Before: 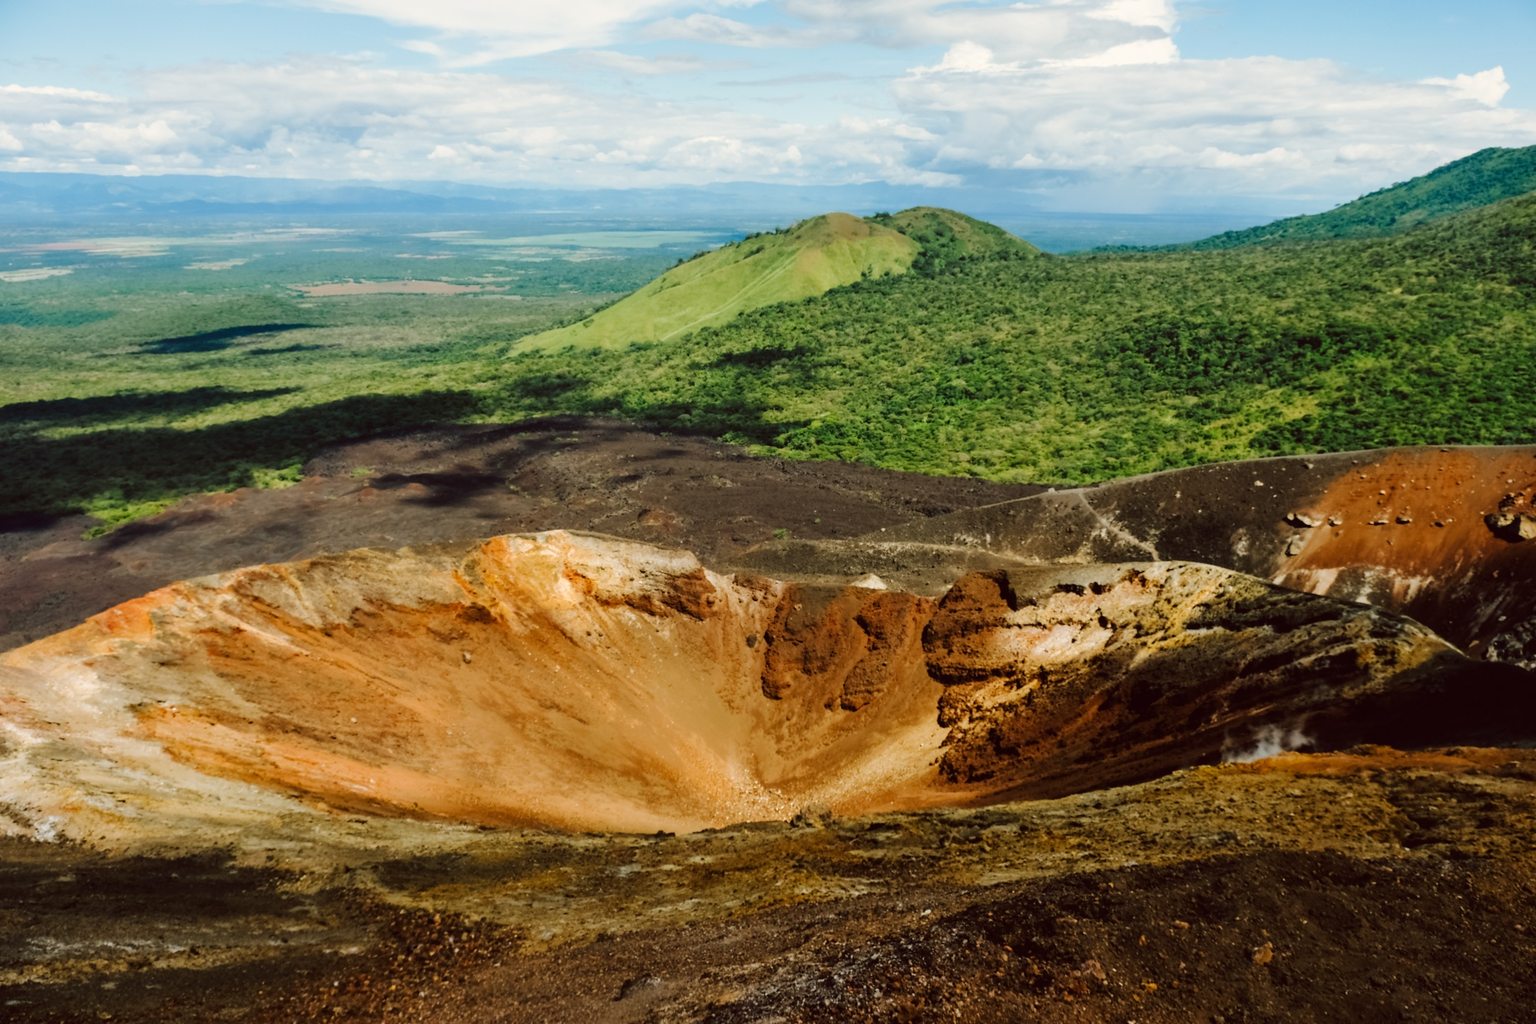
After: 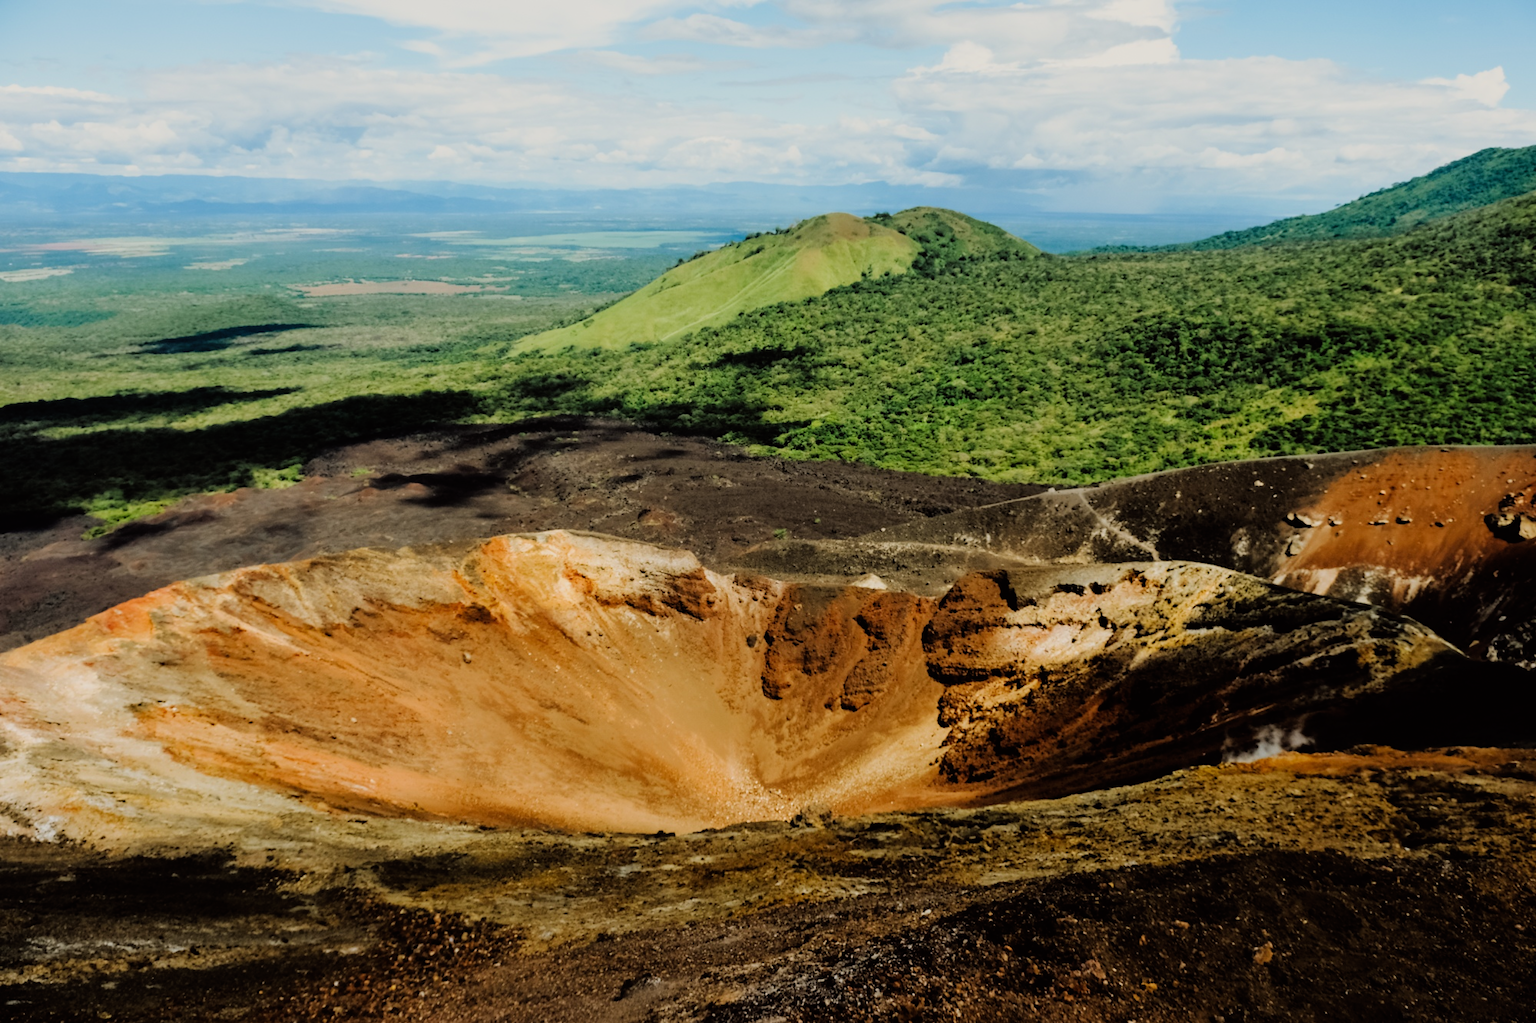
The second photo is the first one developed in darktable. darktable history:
filmic rgb: black relative exposure -7.74 EV, white relative exposure 4.45 EV, threshold 5.94 EV, hardness 3.75, latitude 49.94%, contrast 1.101, color science v5 (2021), iterations of high-quality reconstruction 0, contrast in shadows safe, contrast in highlights safe, enable highlight reconstruction true
